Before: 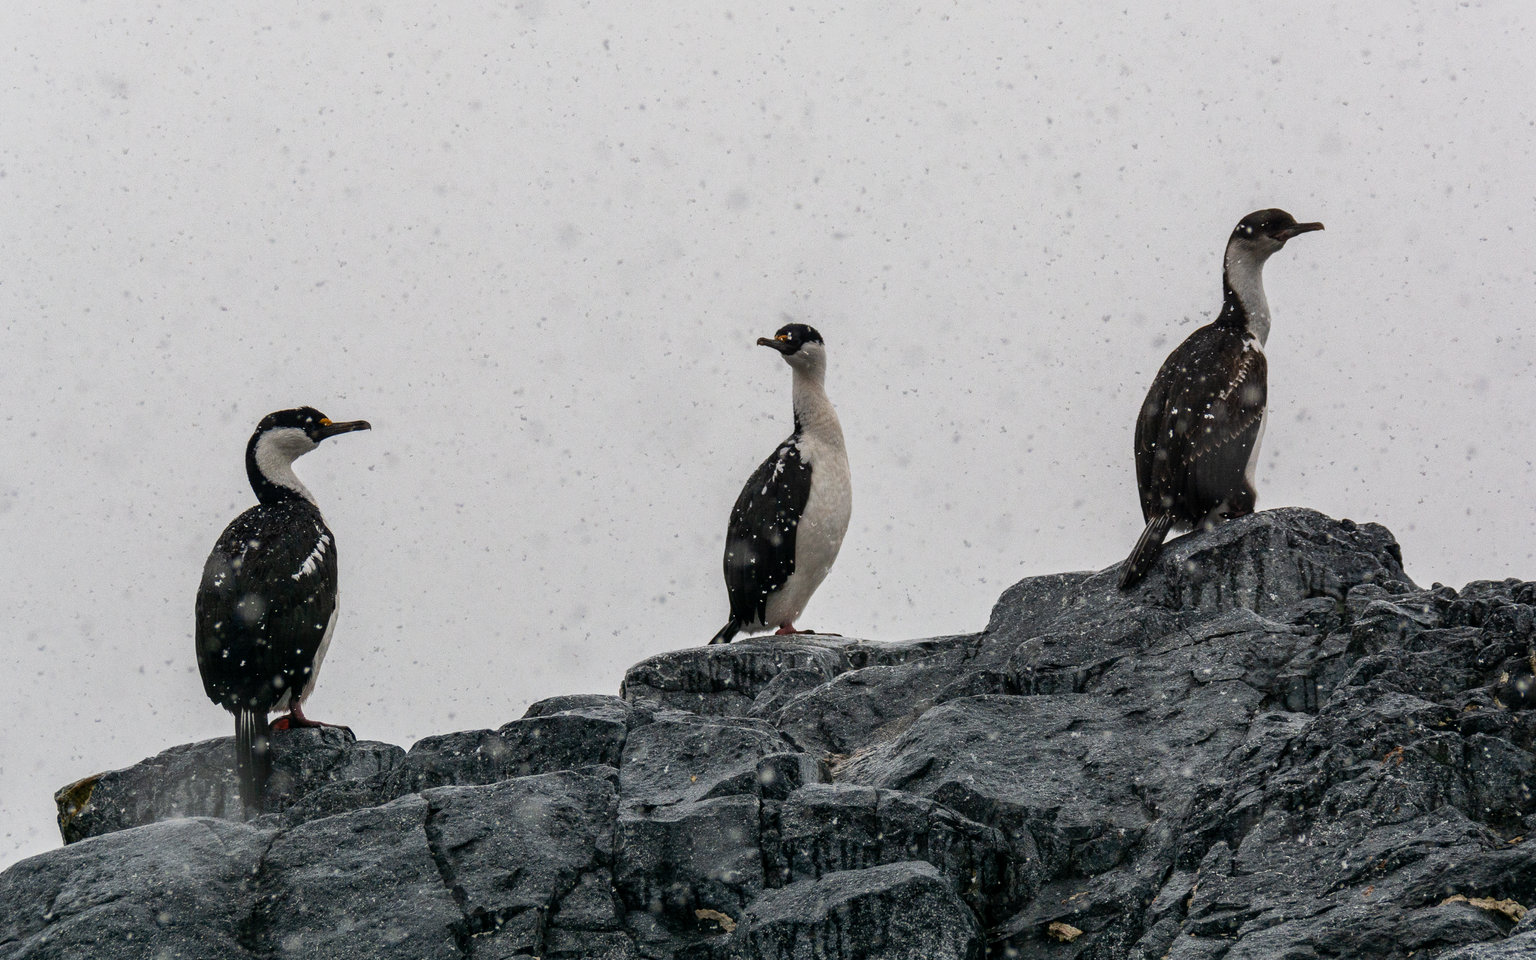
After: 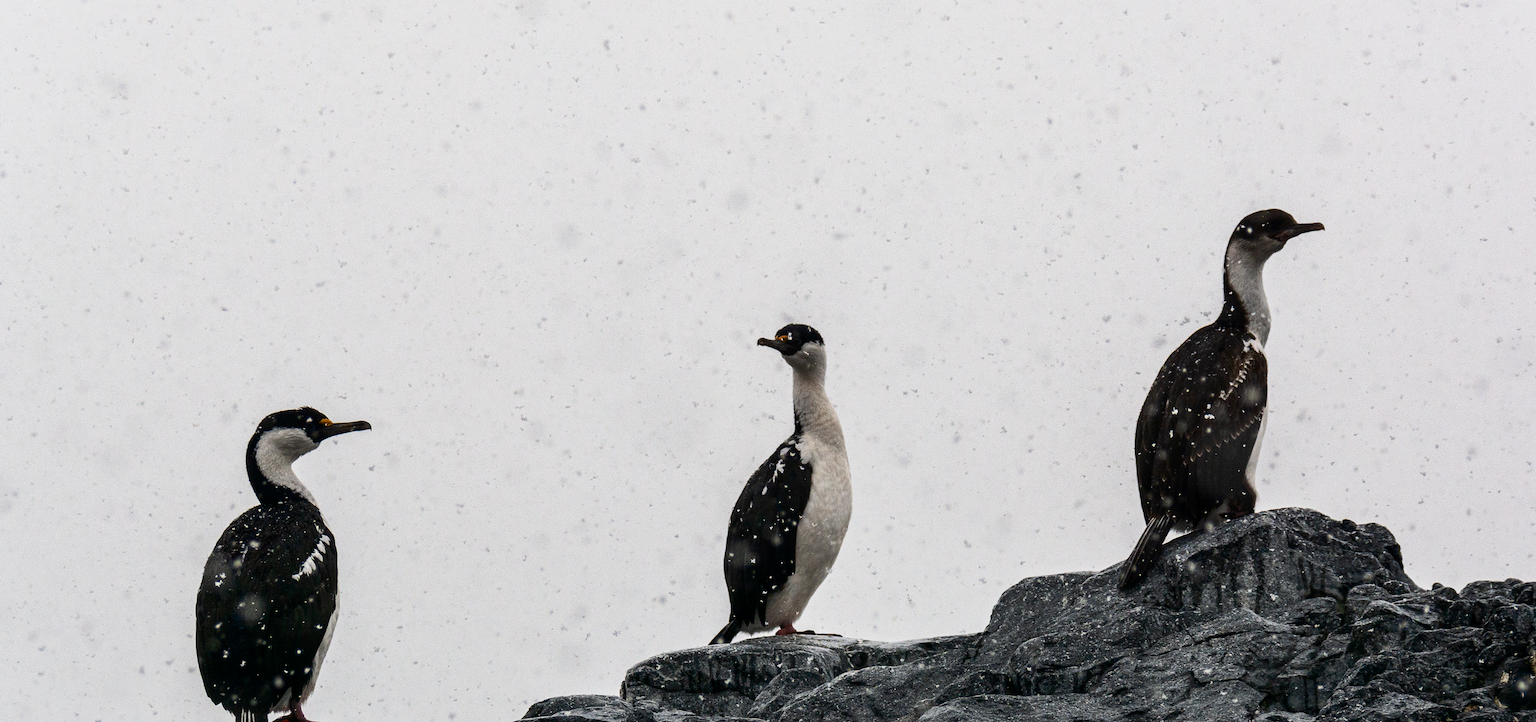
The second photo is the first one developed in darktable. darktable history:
crop: bottom 24.736%
contrast brightness saturation: contrast 0.221
